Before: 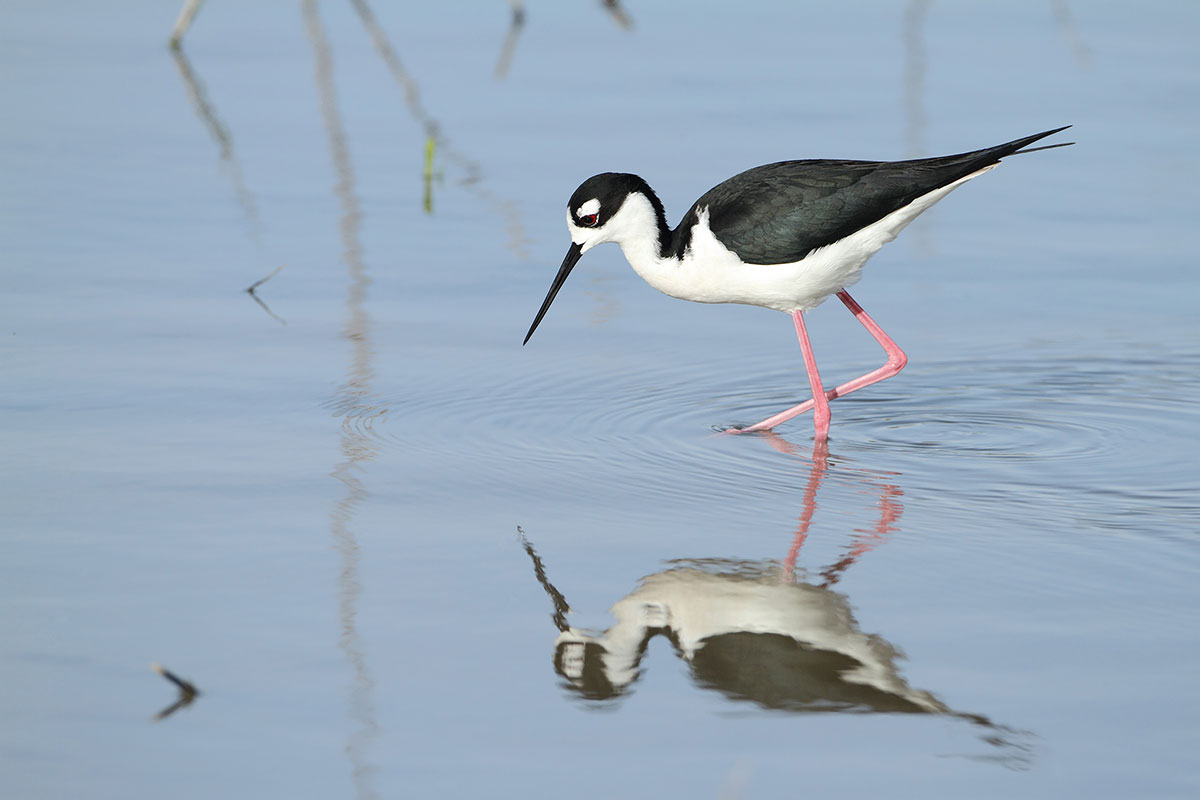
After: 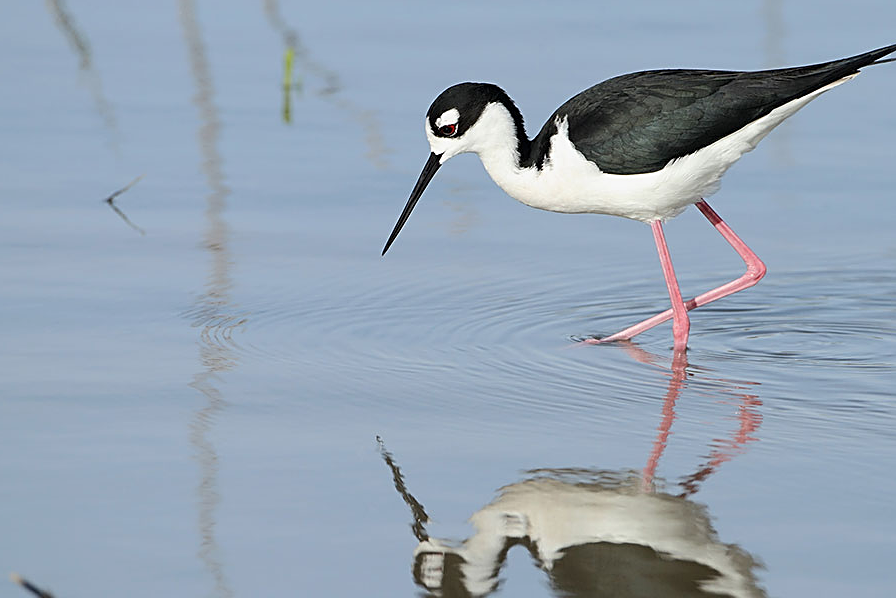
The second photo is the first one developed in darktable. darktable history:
crop and rotate: left 11.831%, top 11.346%, right 13.429%, bottom 13.899%
exposure: black level correction 0.002, exposure -0.1 EV, compensate highlight preservation false
sharpen: on, module defaults
